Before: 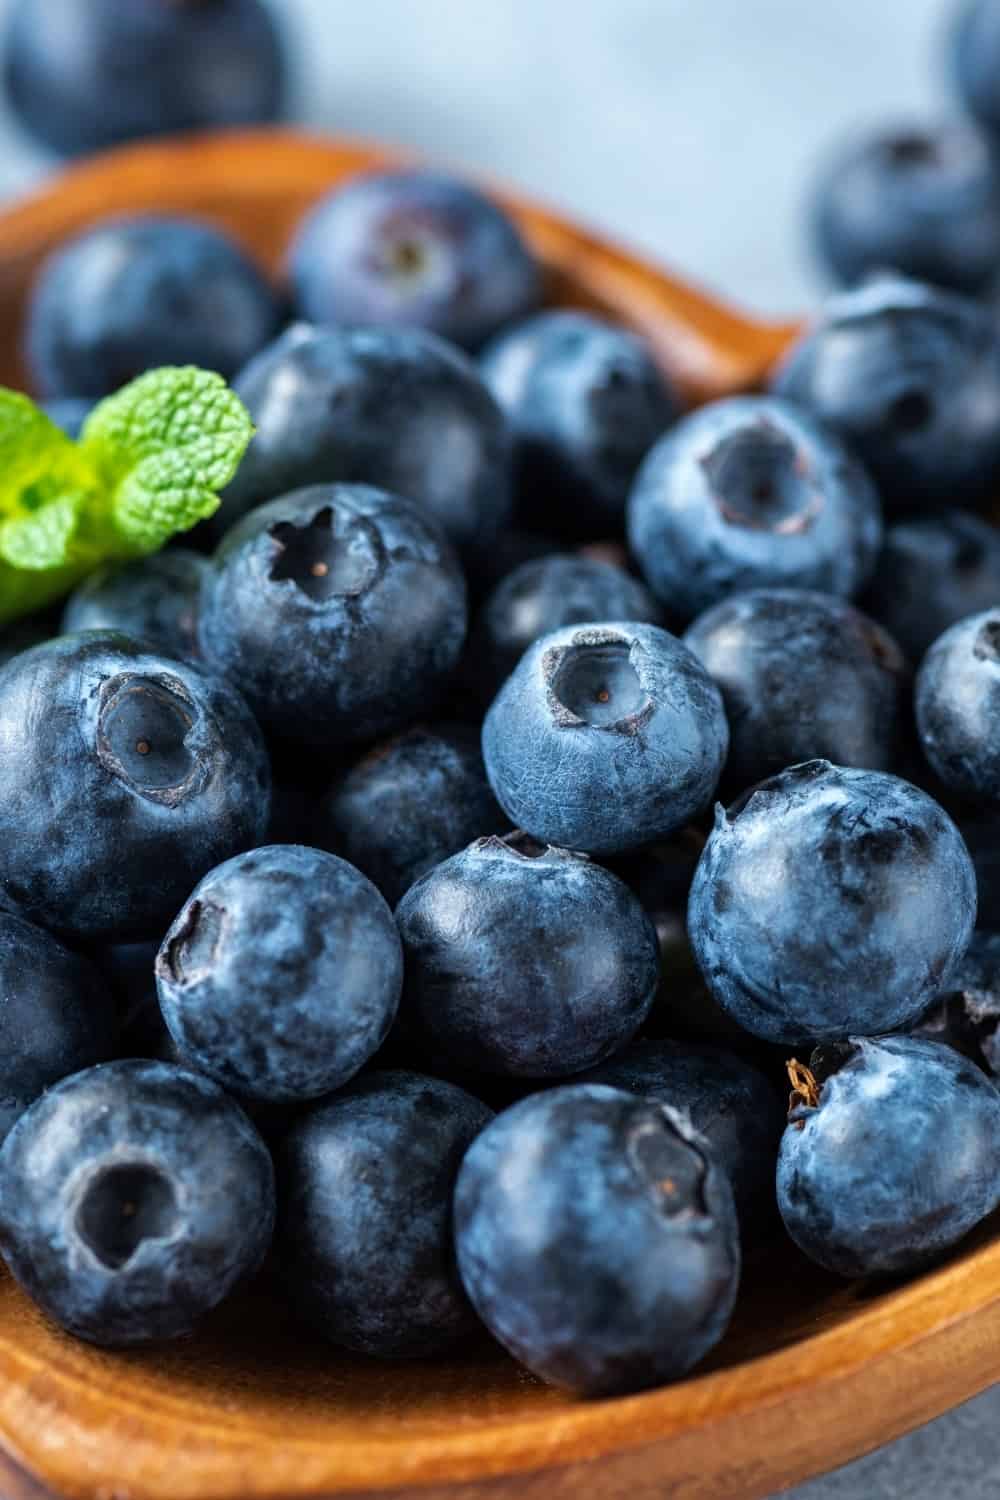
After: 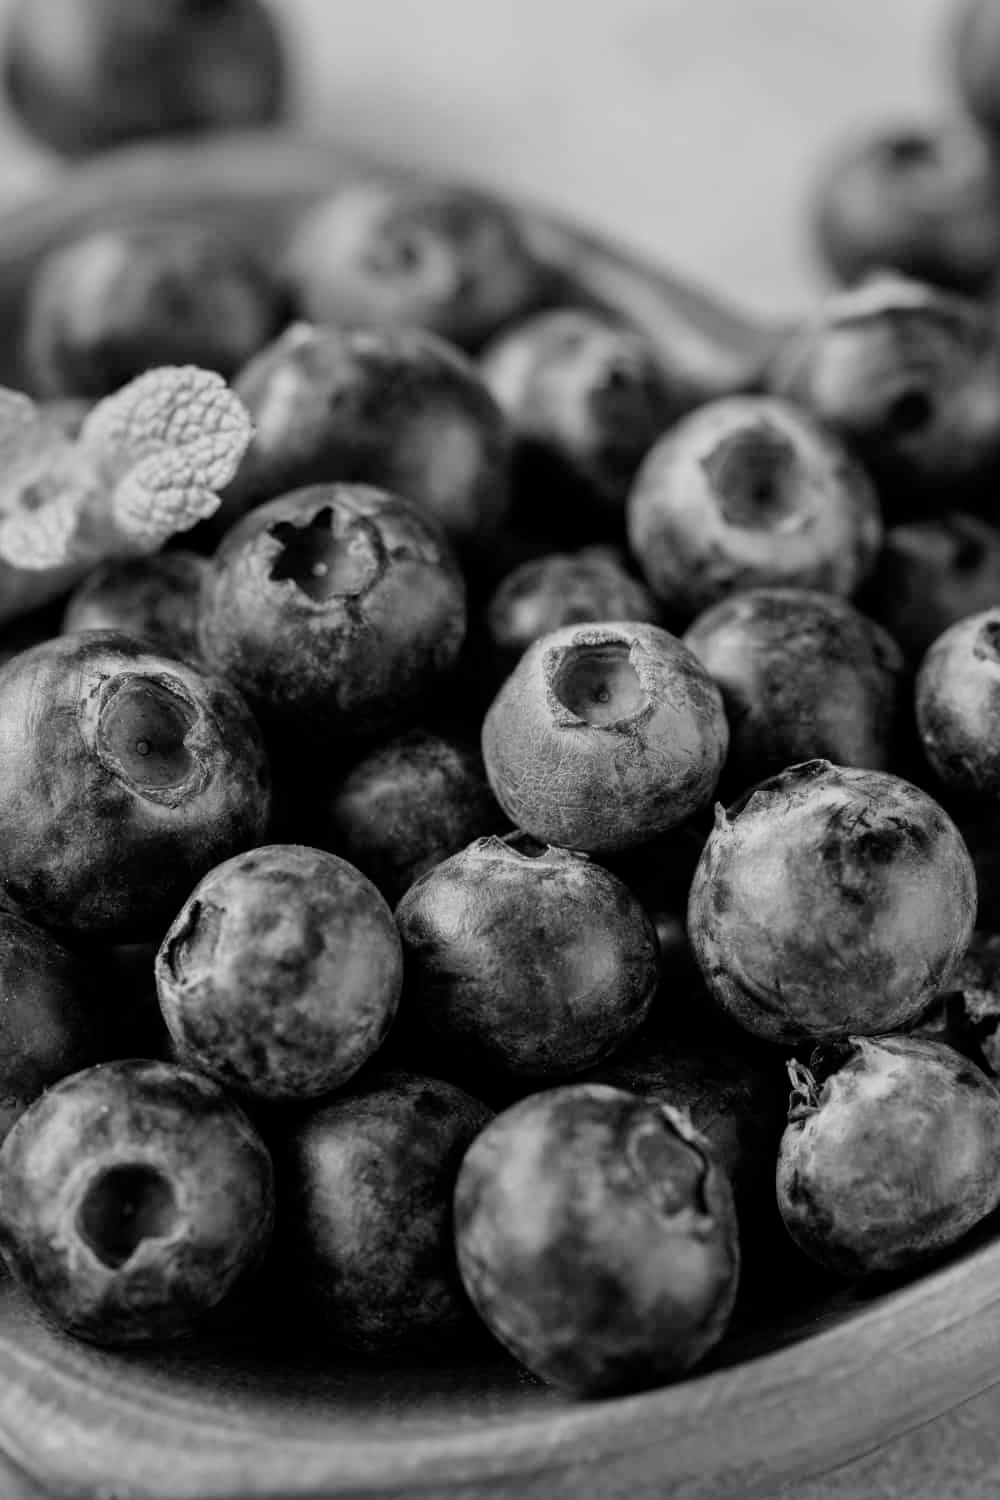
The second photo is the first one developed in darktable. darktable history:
color zones: curves: ch0 [(0.068, 0.464) (0.25, 0.5) (0.48, 0.508) (0.75, 0.536) (0.886, 0.476) (0.967, 0.456)]; ch1 [(0.066, 0.456) (0.25, 0.5) (0.616, 0.508) (0.746, 0.56) (0.934, 0.444)]
filmic rgb: black relative exposure -8.15 EV, white relative exposure 3.76 EV, hardness 4.46
monochrome: a 32, b 64, size 2.3
